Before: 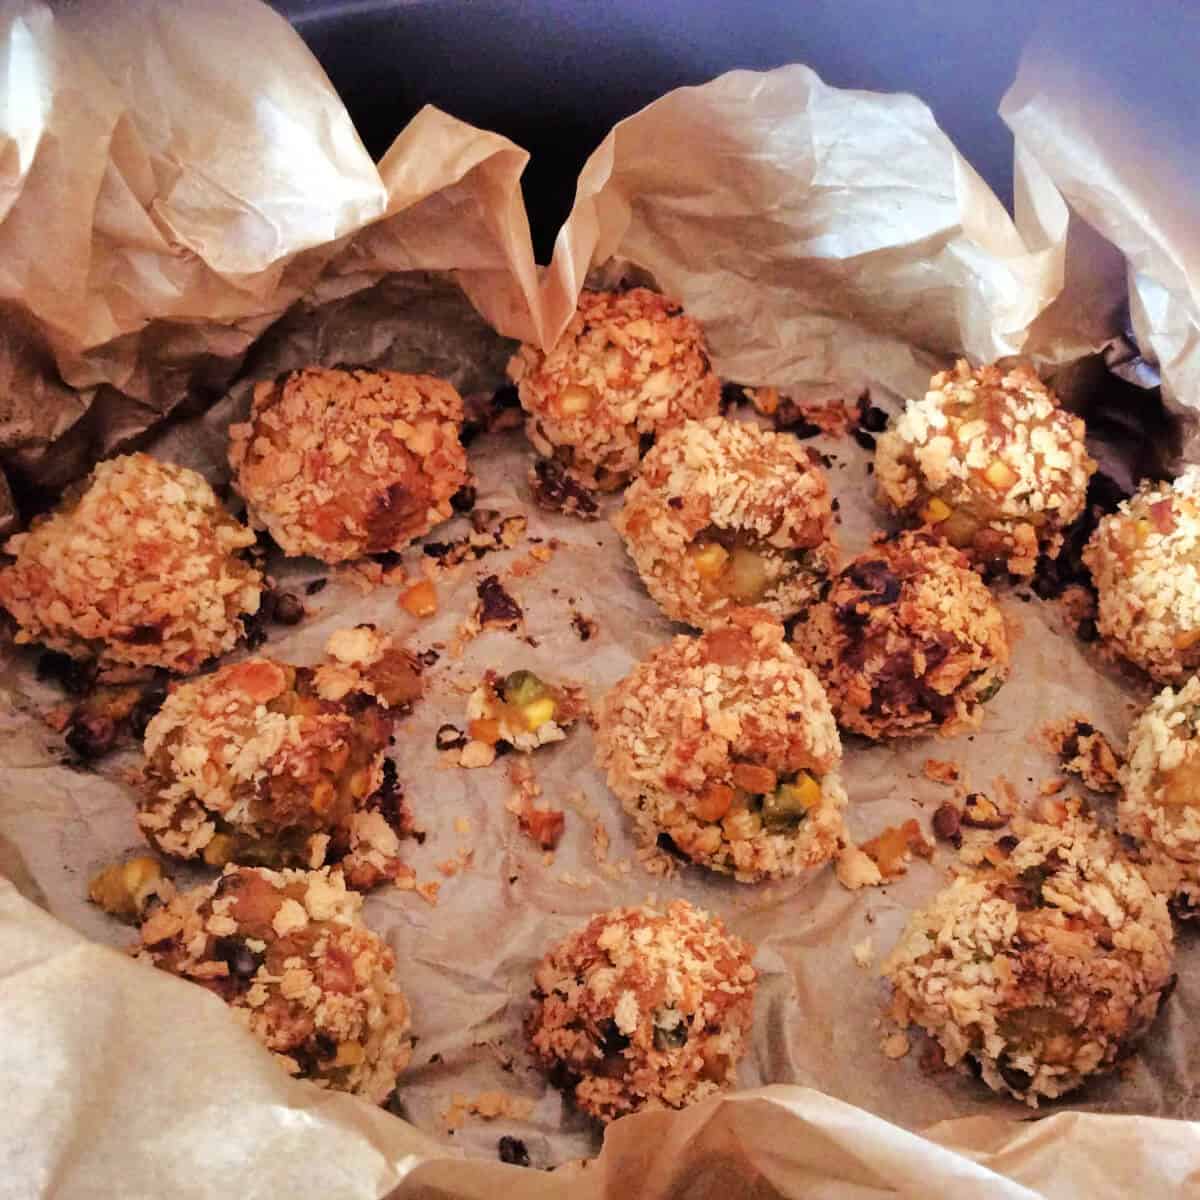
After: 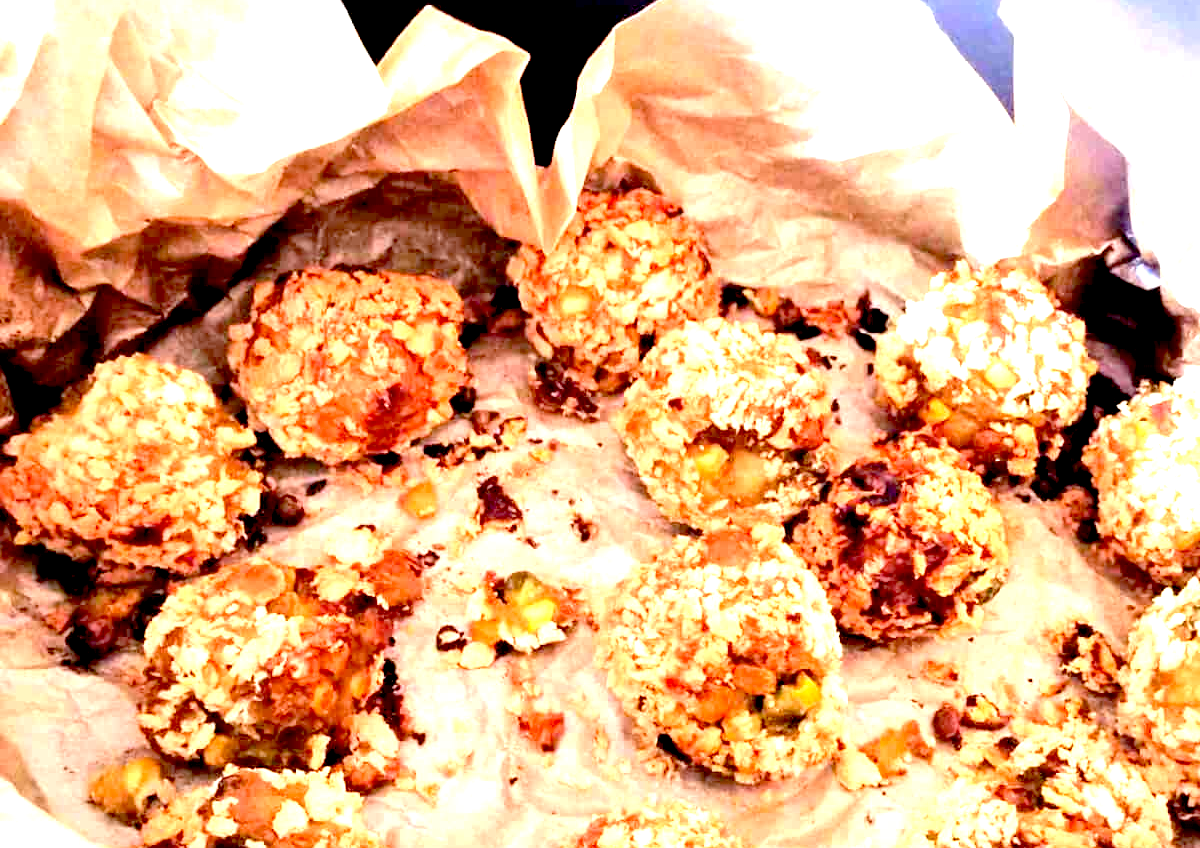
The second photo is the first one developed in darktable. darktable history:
crop and rotate: top 8.293%, bottom 20.996%
exposure: black level correction 0.016, exposure 1.774 EV, compensate highlight preservation false
